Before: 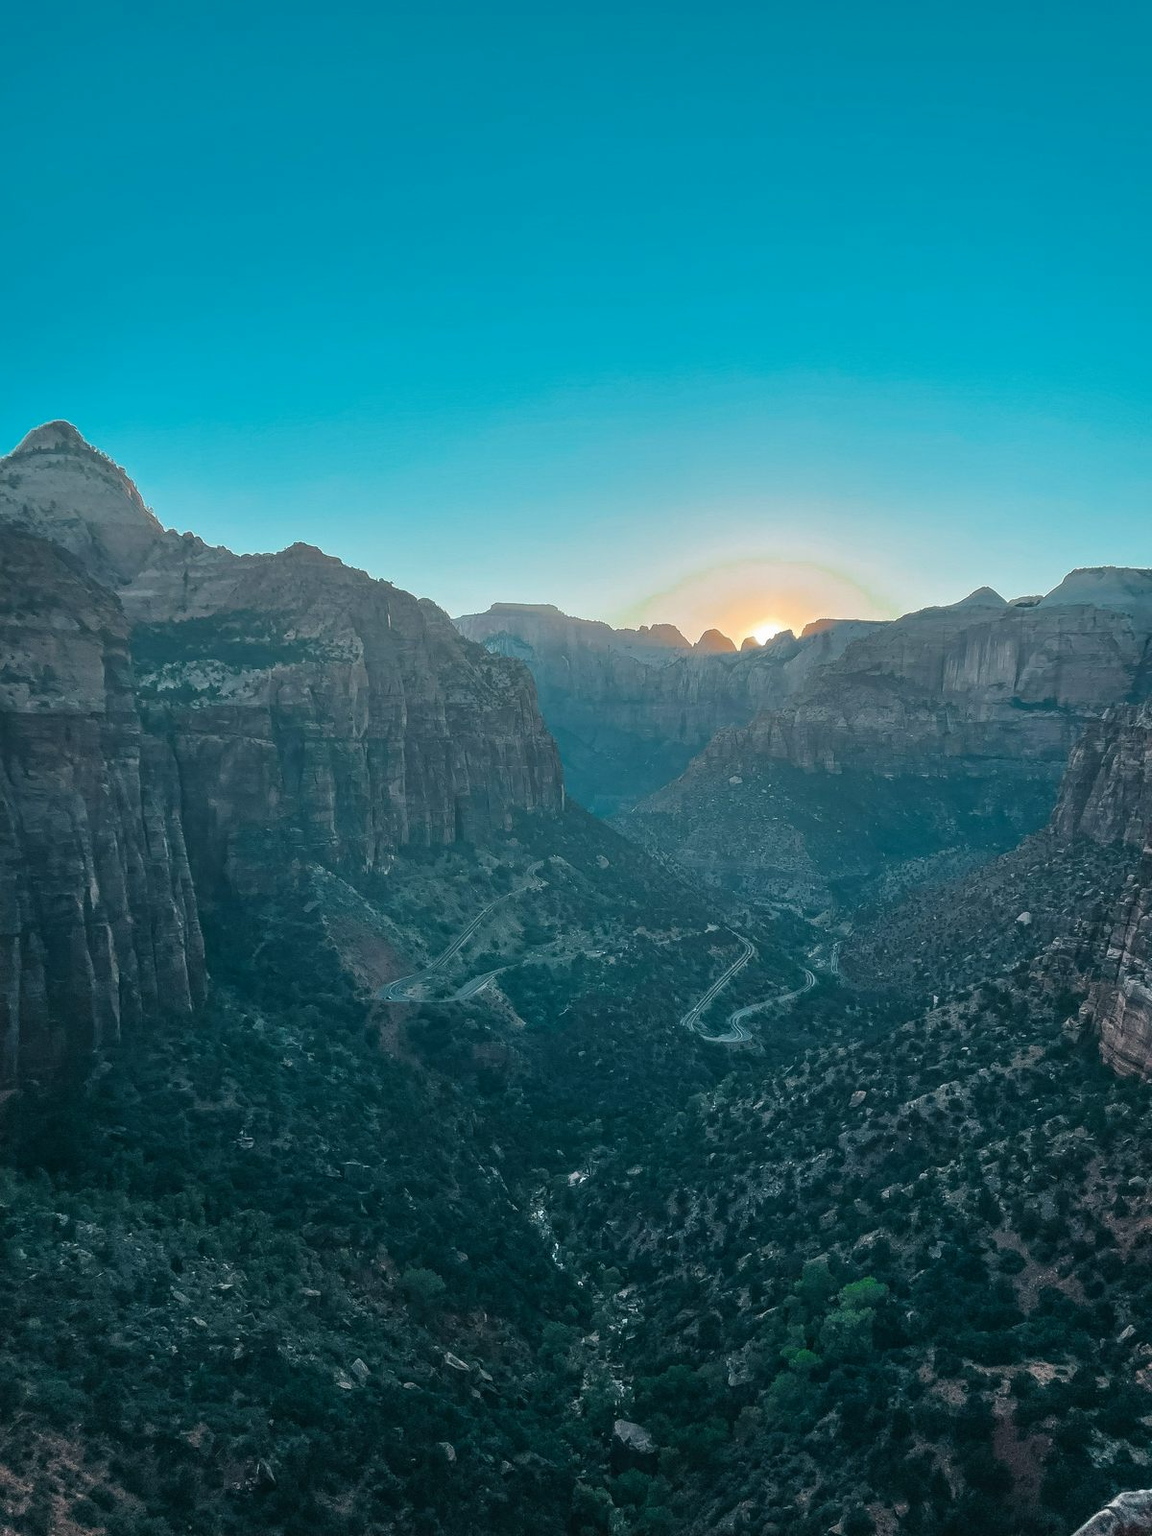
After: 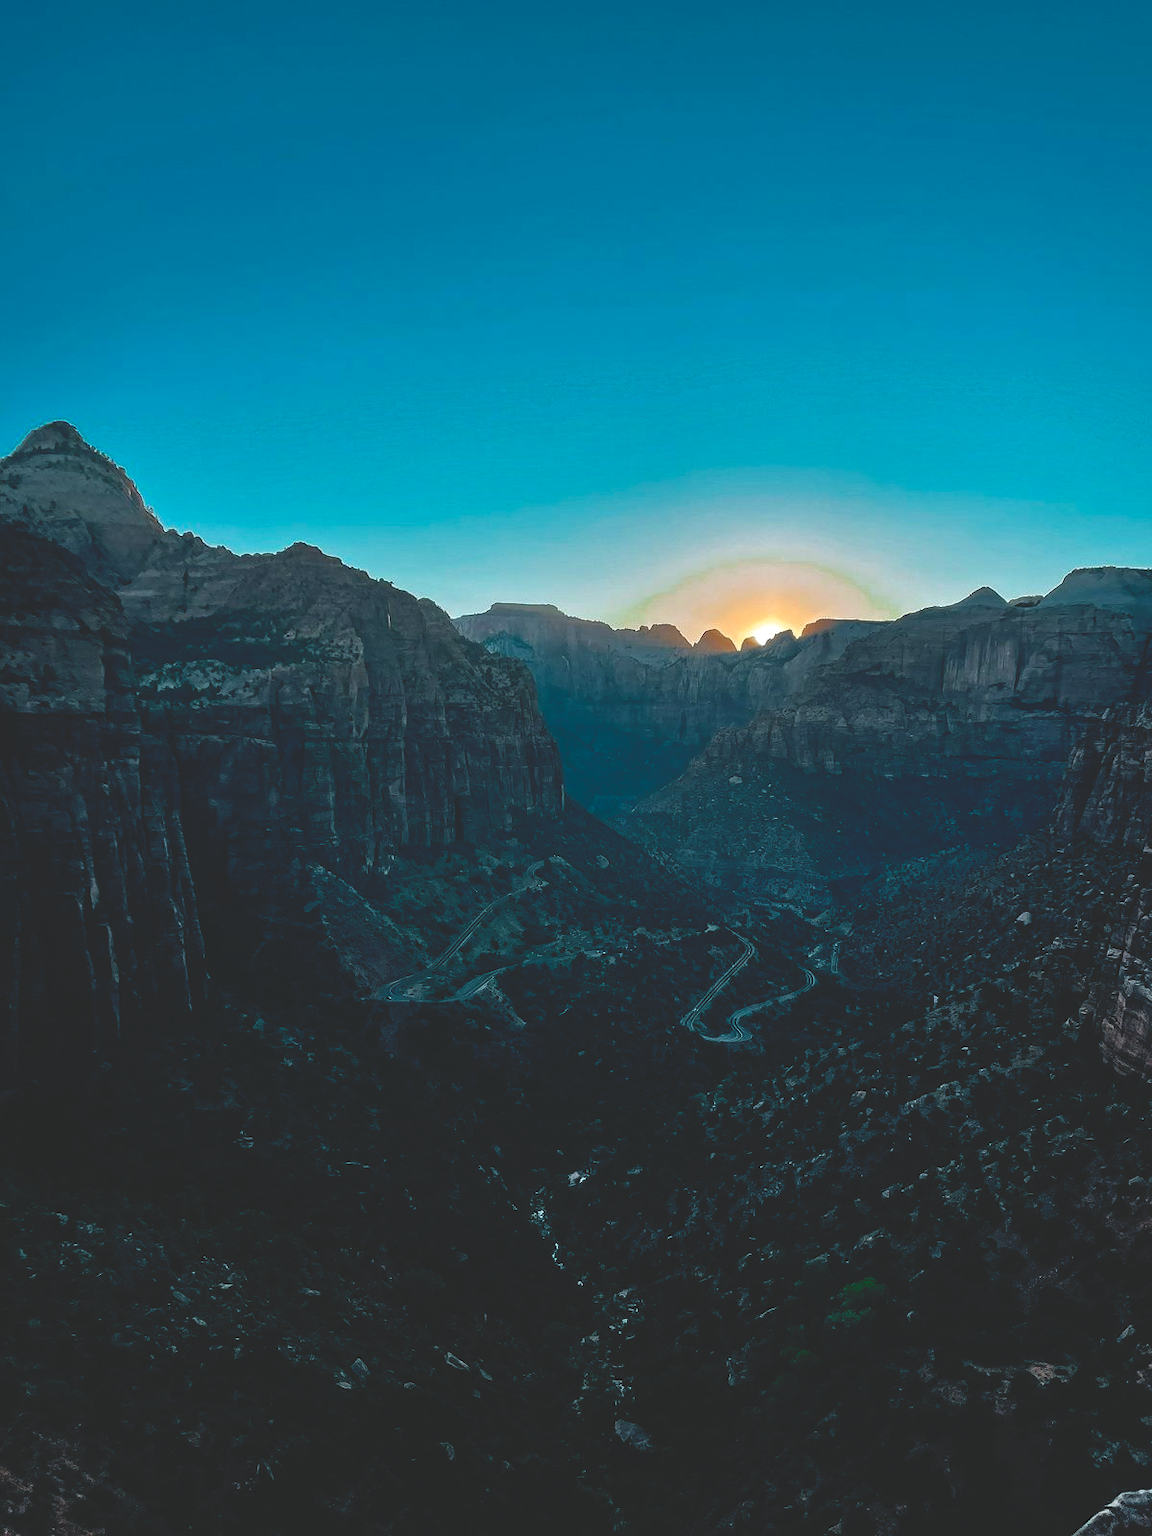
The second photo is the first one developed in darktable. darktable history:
base curve: curves: ch0 [(0, 0.02) (0.083, 0.036) (1, 1)], preserve colors none
haze removal: adaptive false
